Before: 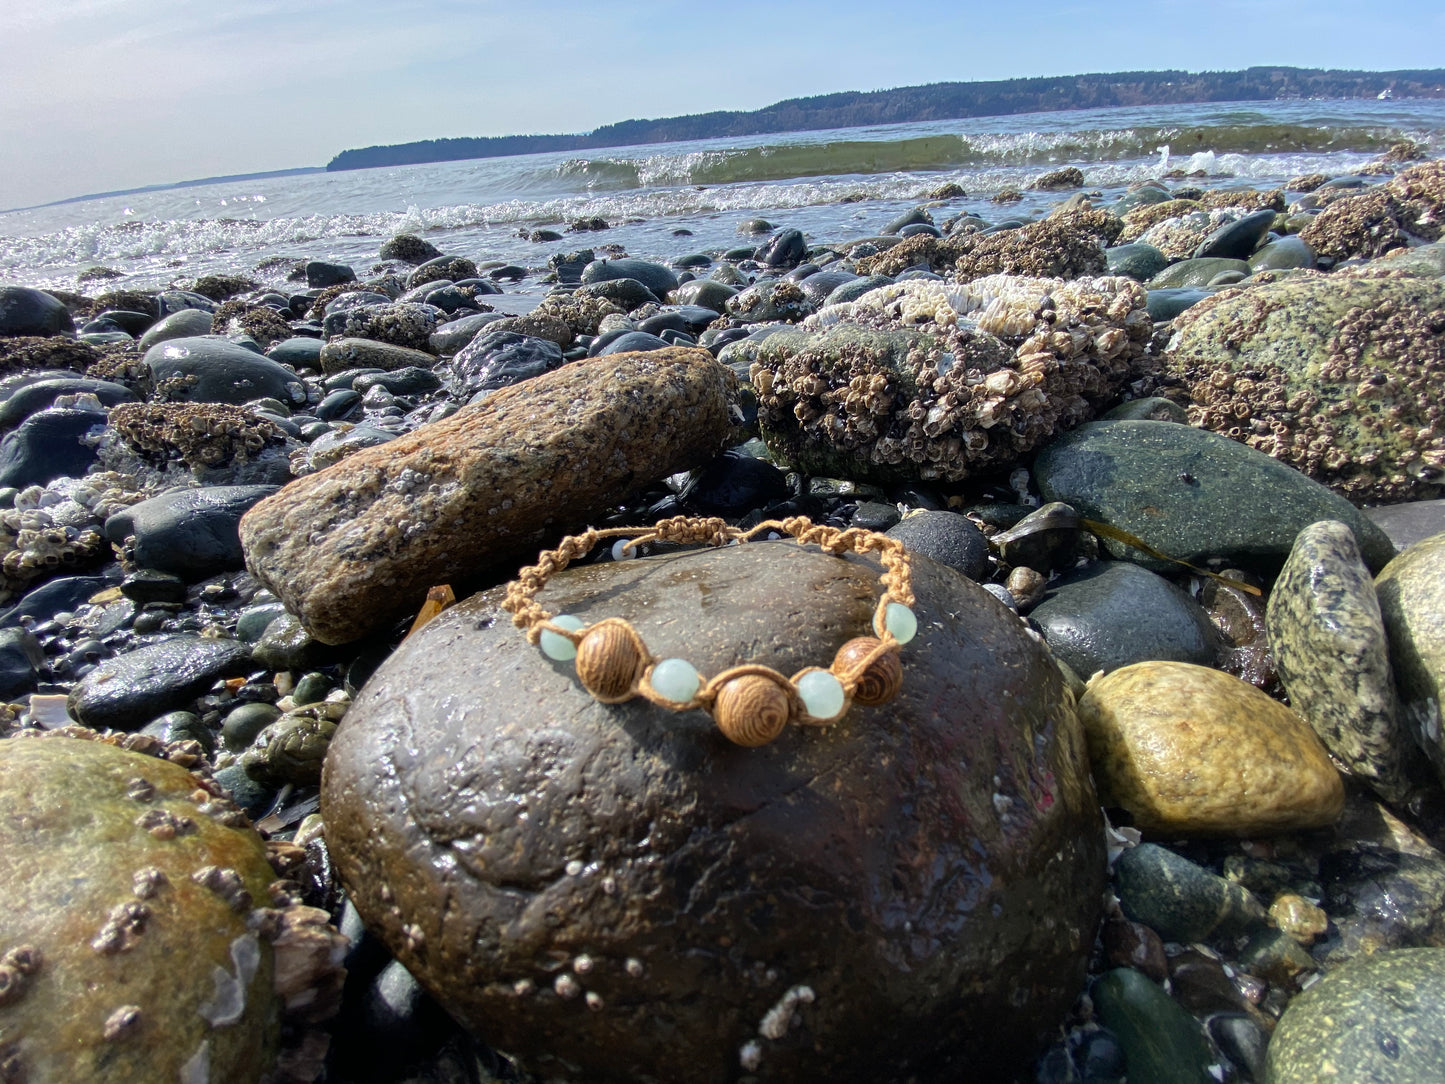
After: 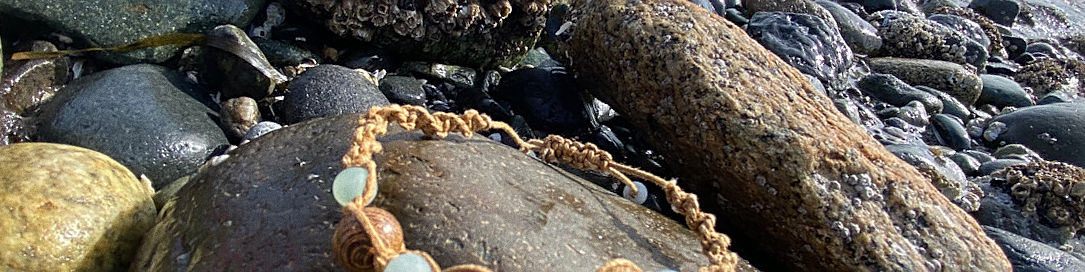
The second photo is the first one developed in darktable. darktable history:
grain: coarseness 8.68 ISO, strength 31.94%
crop and rotate: angle 16.12°, top 30.835%, bottom 35.653%
sharpen: on, module defaults
